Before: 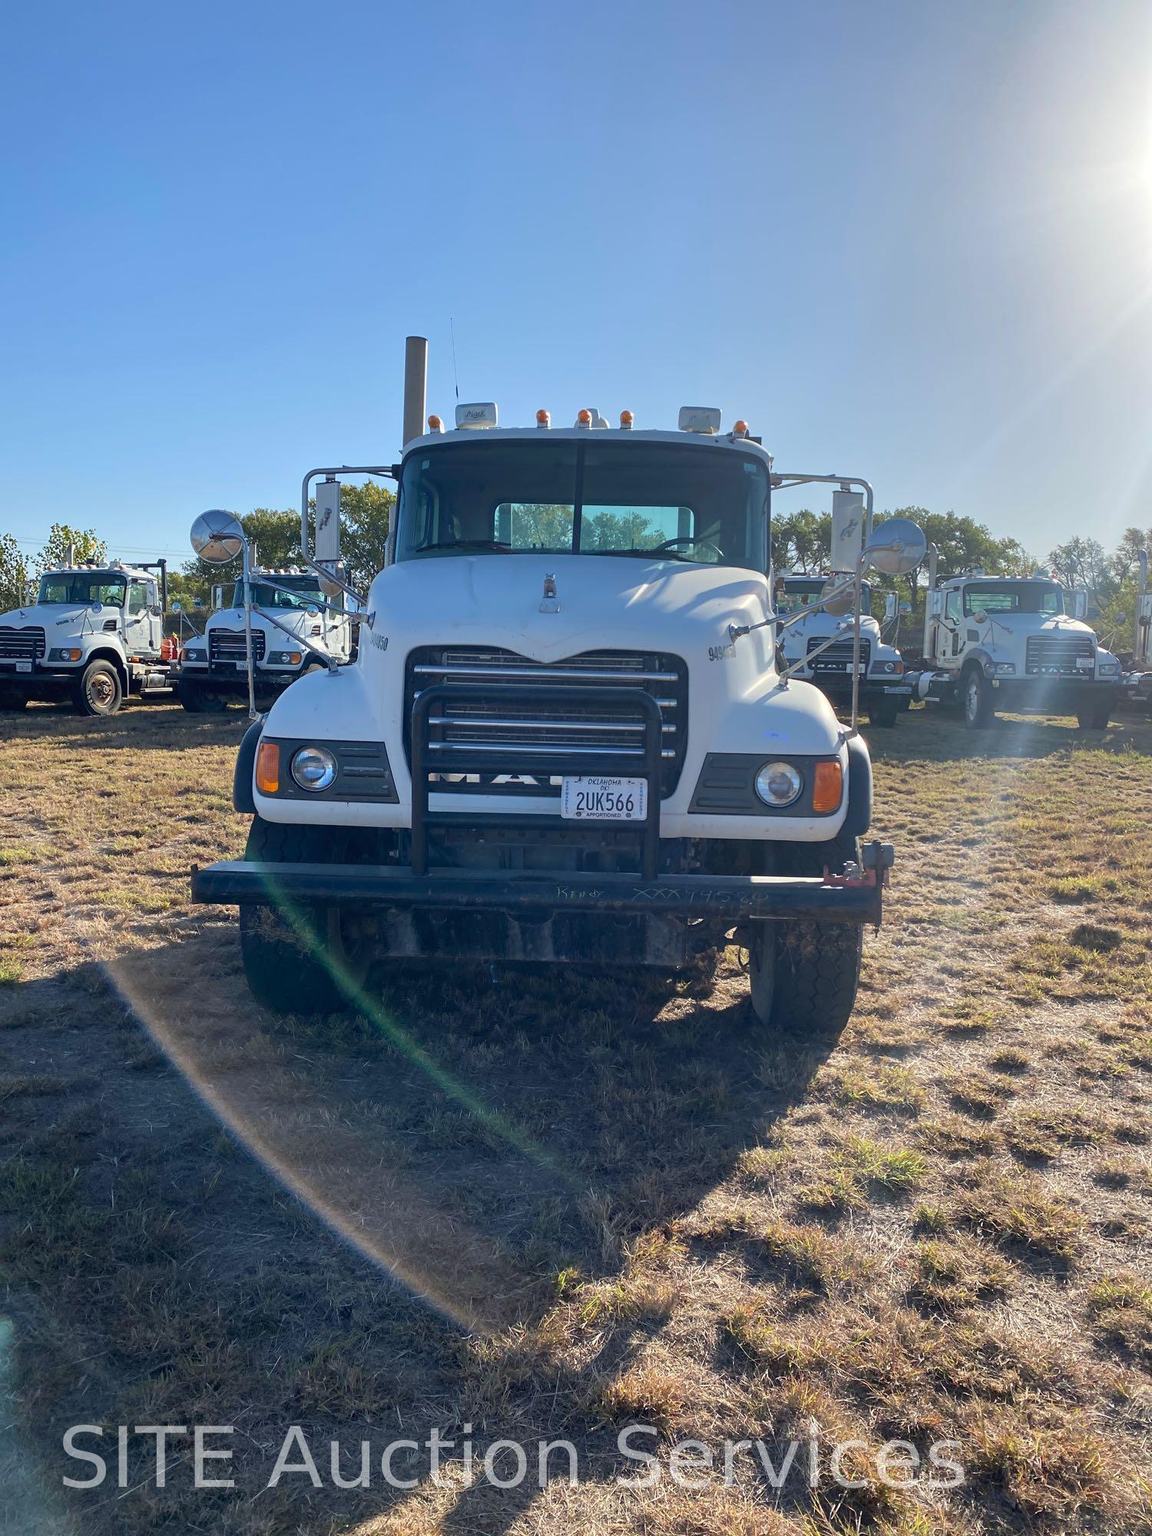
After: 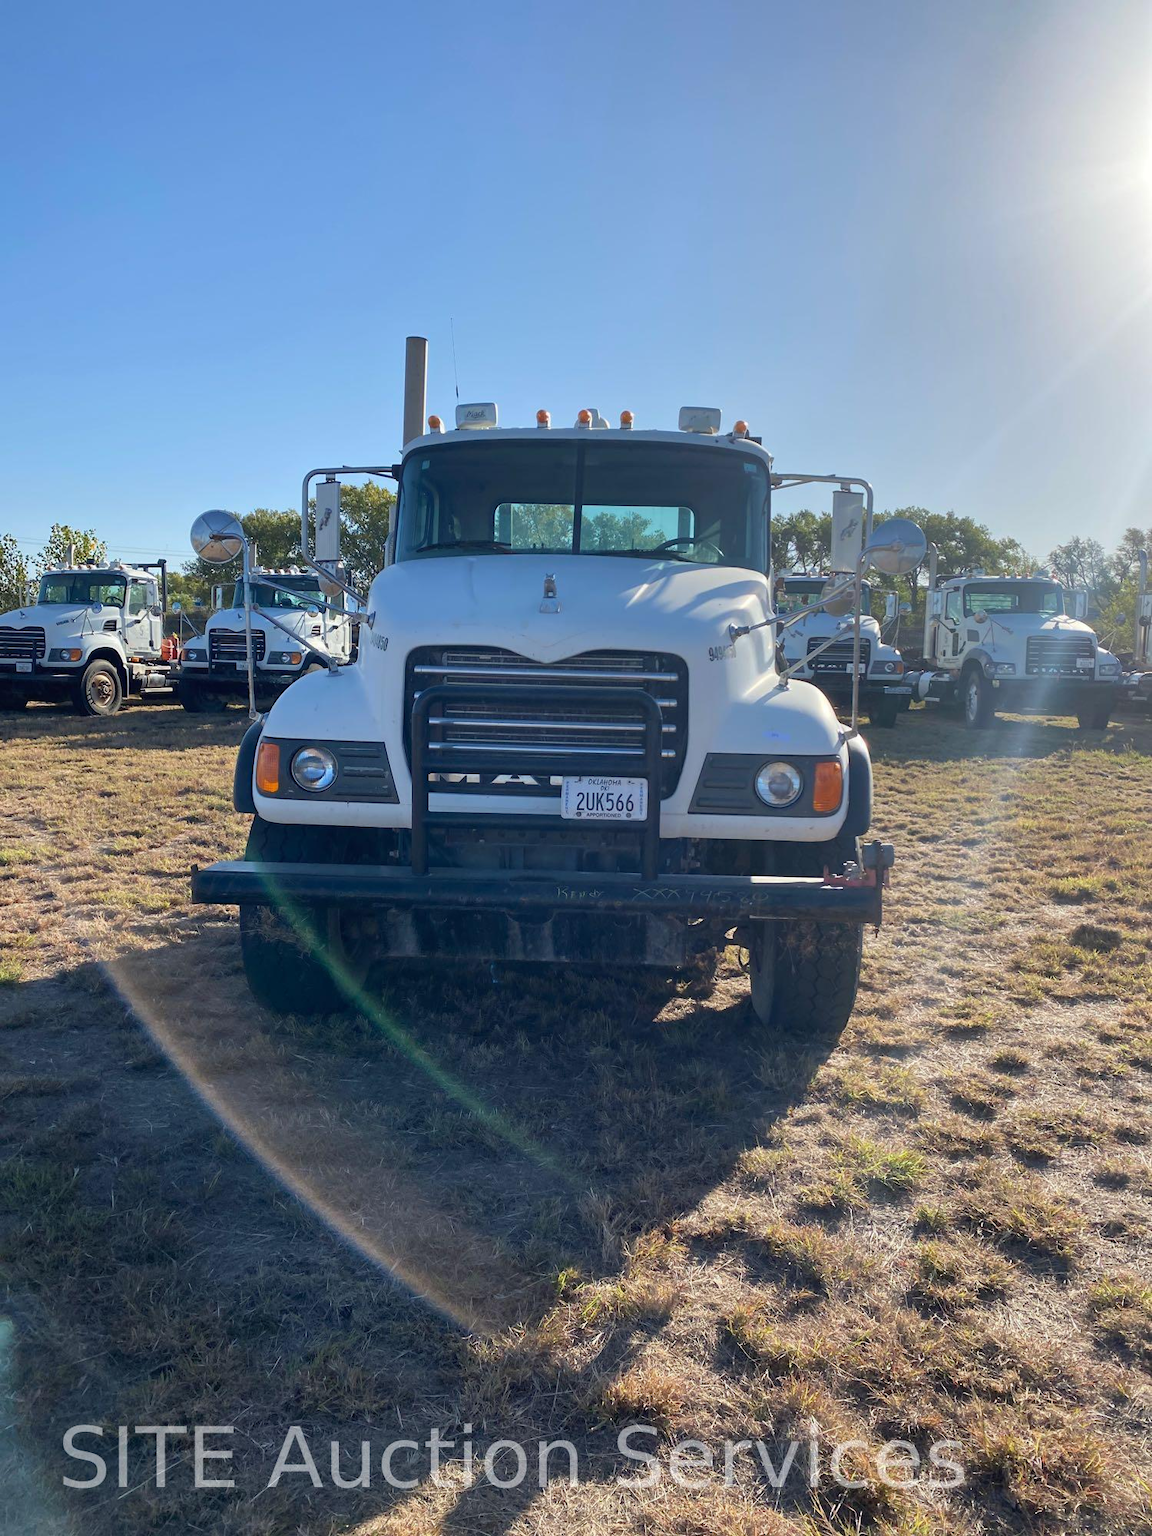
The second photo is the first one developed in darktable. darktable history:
contrast equalizer: y [[0.5 ×4, 0.483, 0.43], [0.5 ×6], [0.5 ×6], [0 ×6], [0 ×6]]
